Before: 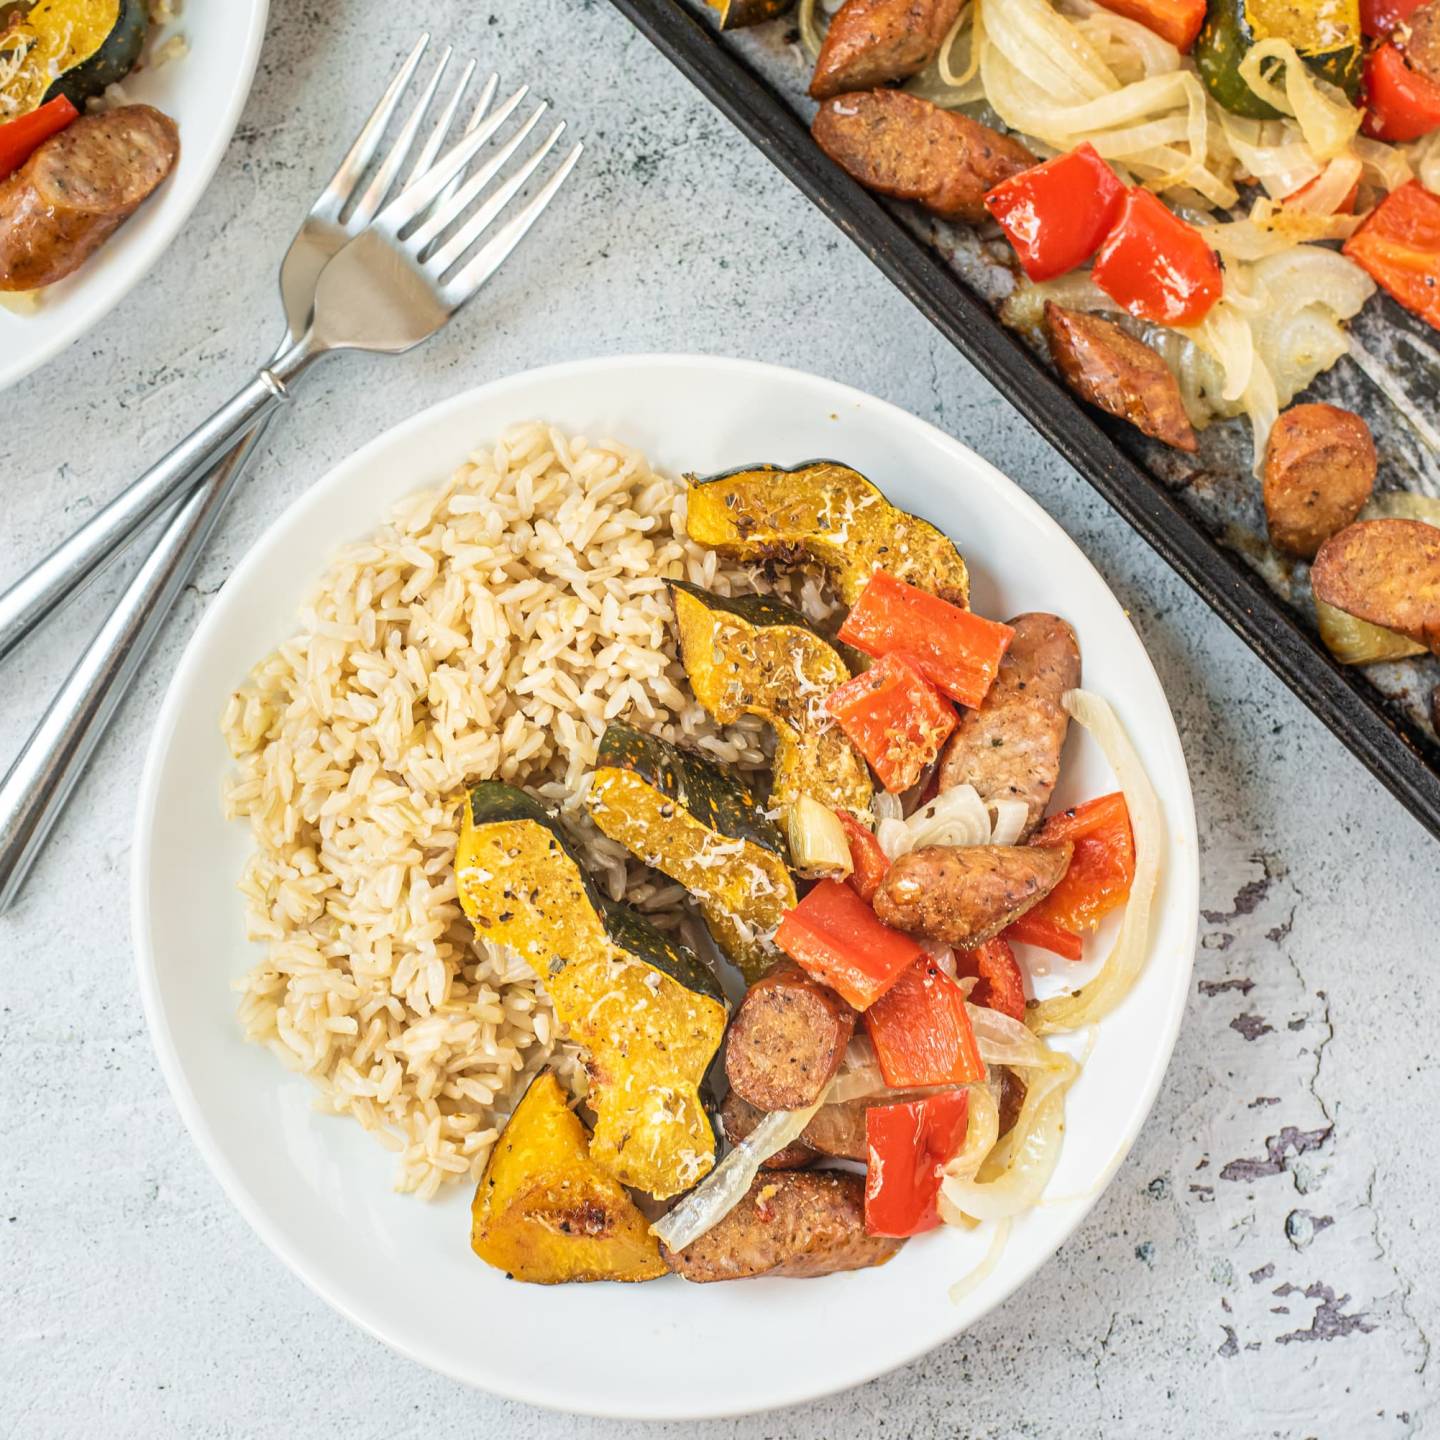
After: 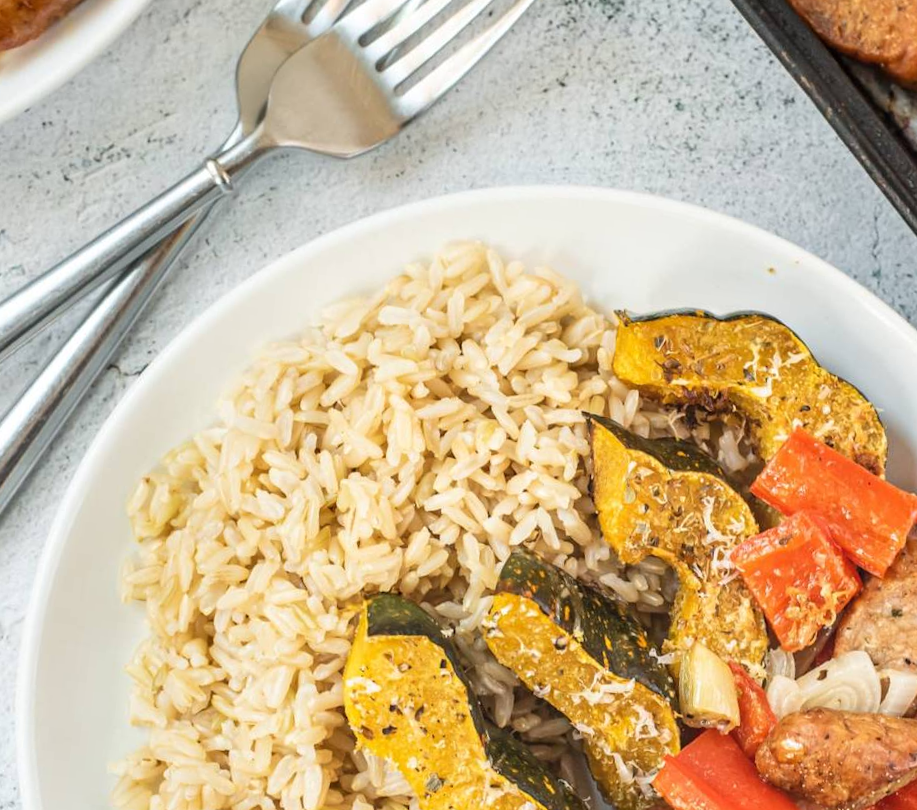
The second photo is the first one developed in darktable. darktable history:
crop and rotate: angle -6.51°, left 2.034%, top 7.05%, right 27.427%, bottom 30.665%
